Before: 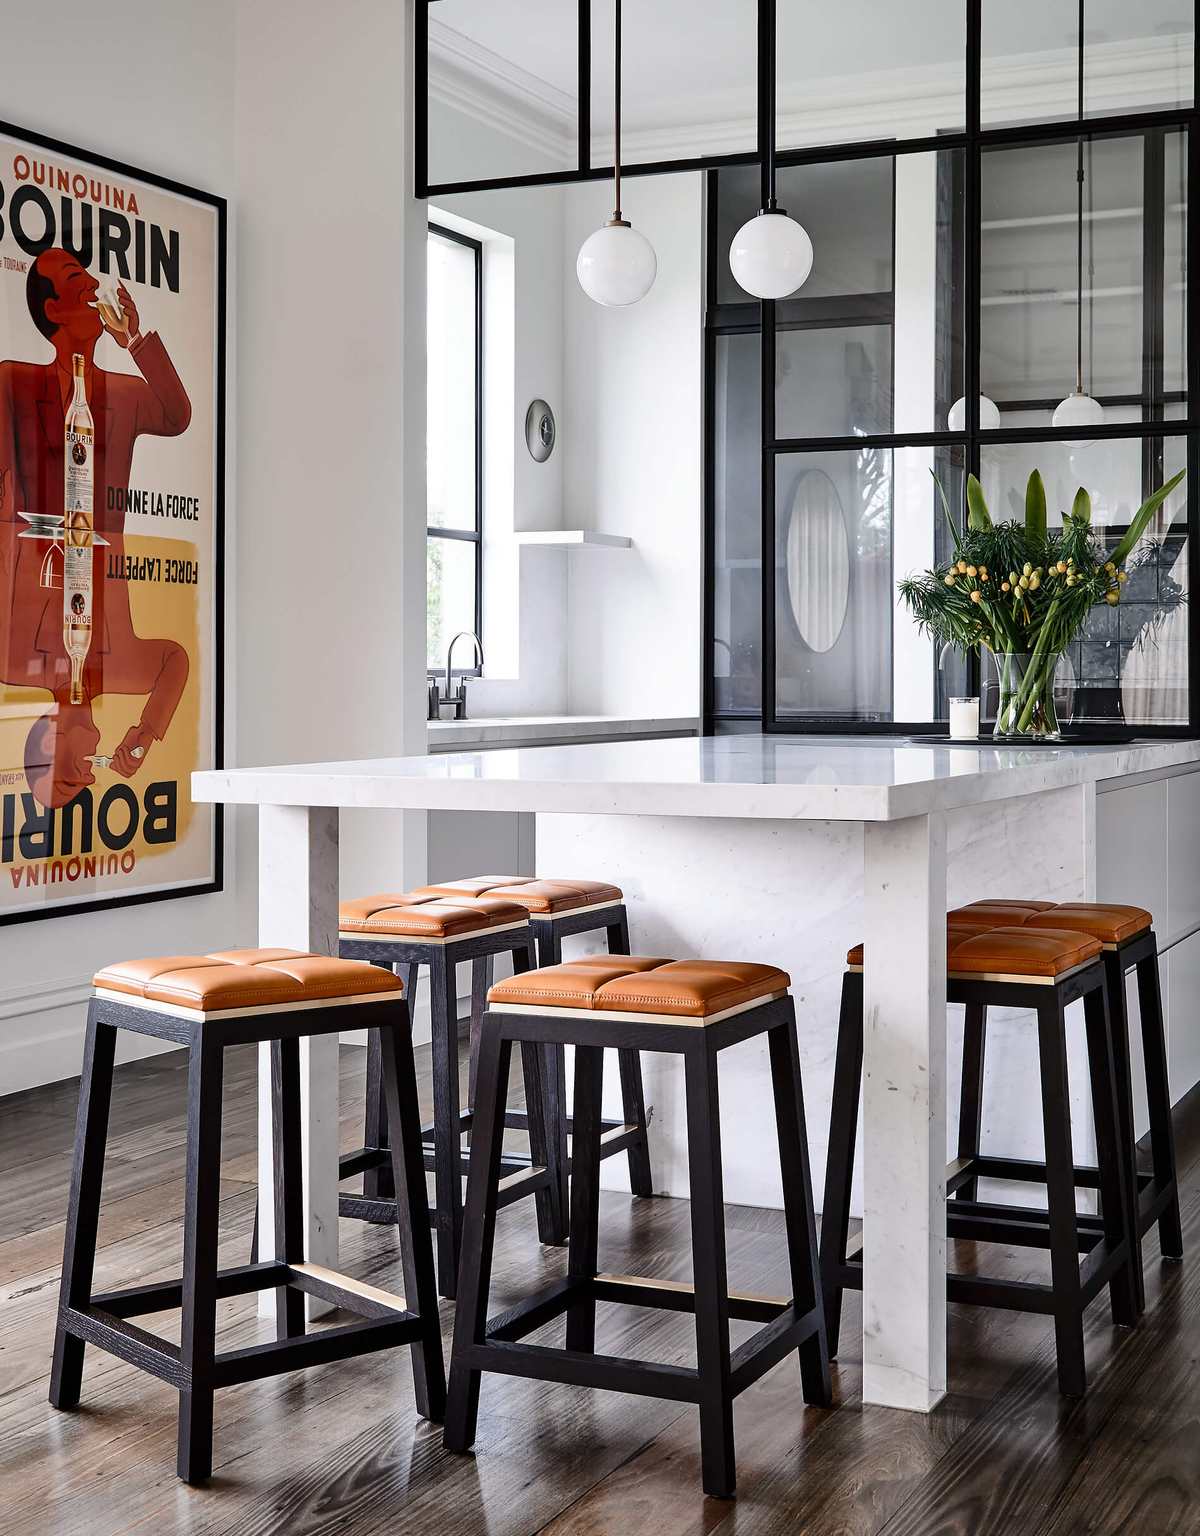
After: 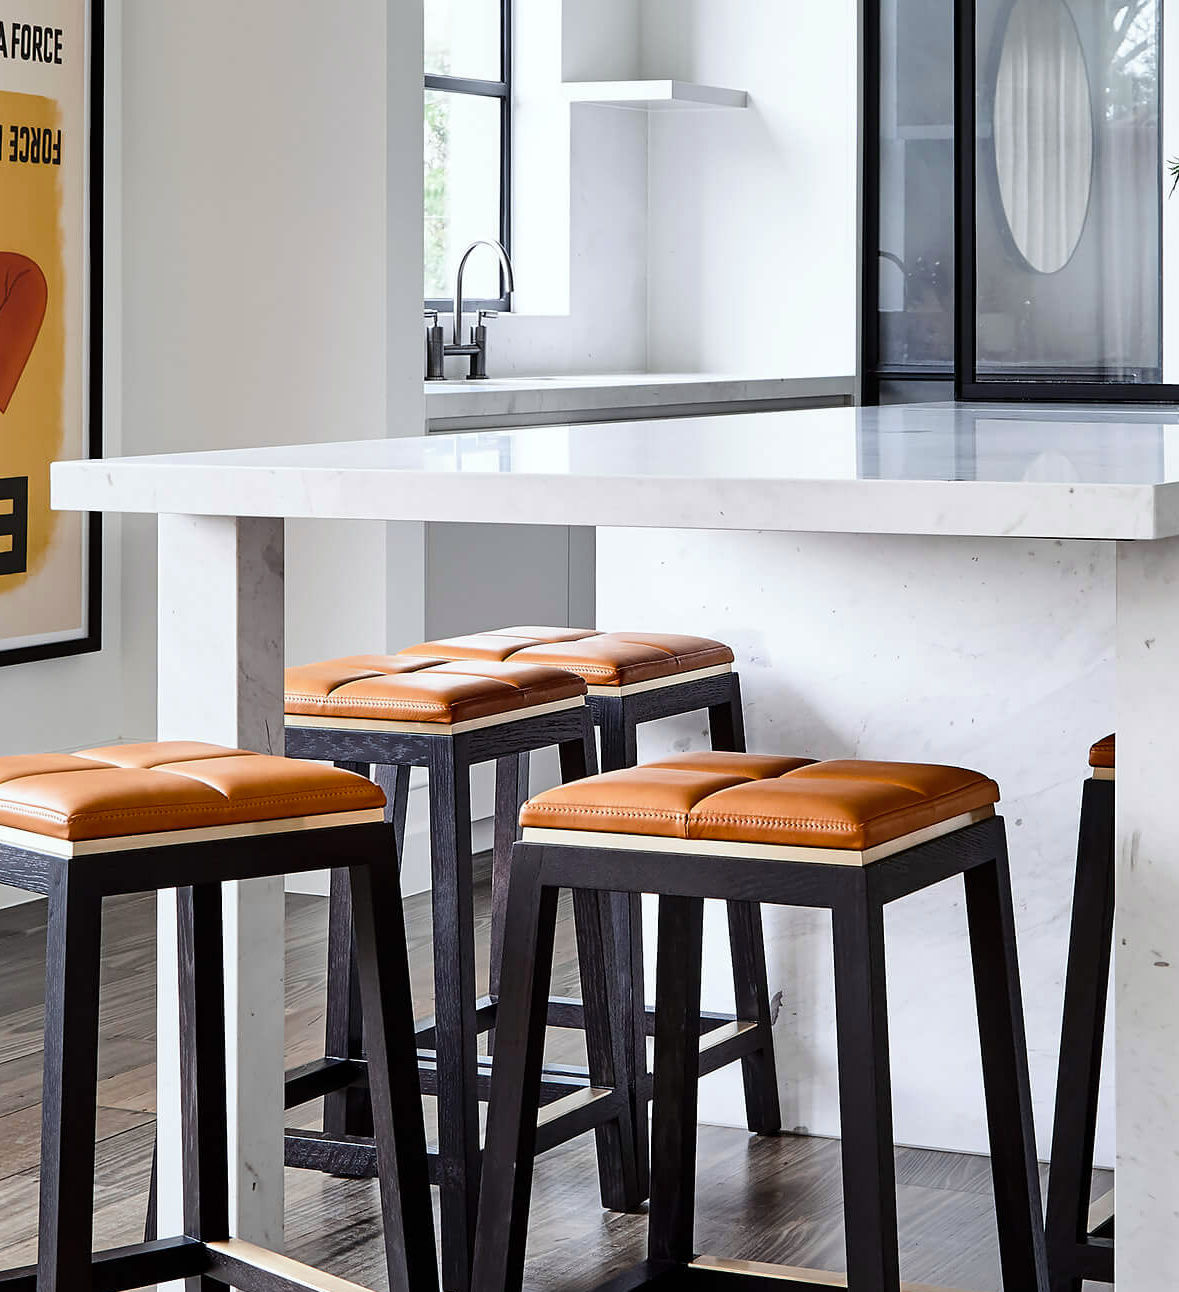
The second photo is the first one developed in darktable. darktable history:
white balance: red 0.978, blue 0.999
color balance rgb: shadows fall-off 101%, linear chroma grading › mid-tones 7.63%, perceptual saturation grading › mid-tones 11.68%, mask middle-gray fulcrum 22.45%, global vibrance 10.11%, saturation formula JzAzBz (2021)
crop: left 13.312%, top 31.28%, right 24.627%, bottom 15.582%
